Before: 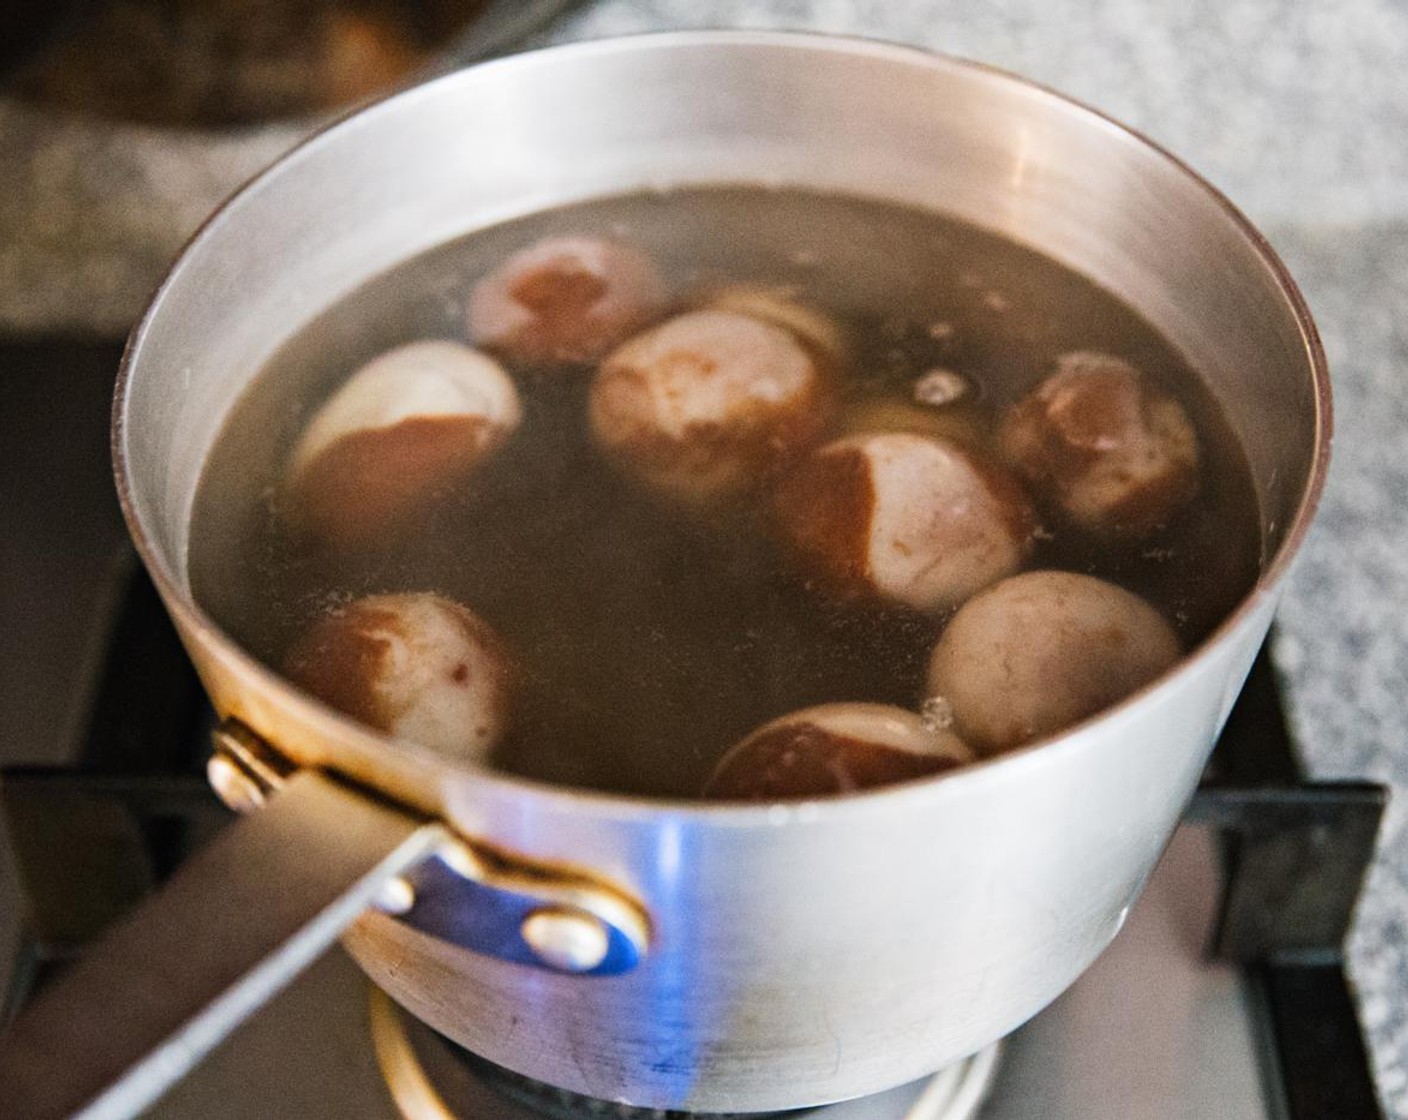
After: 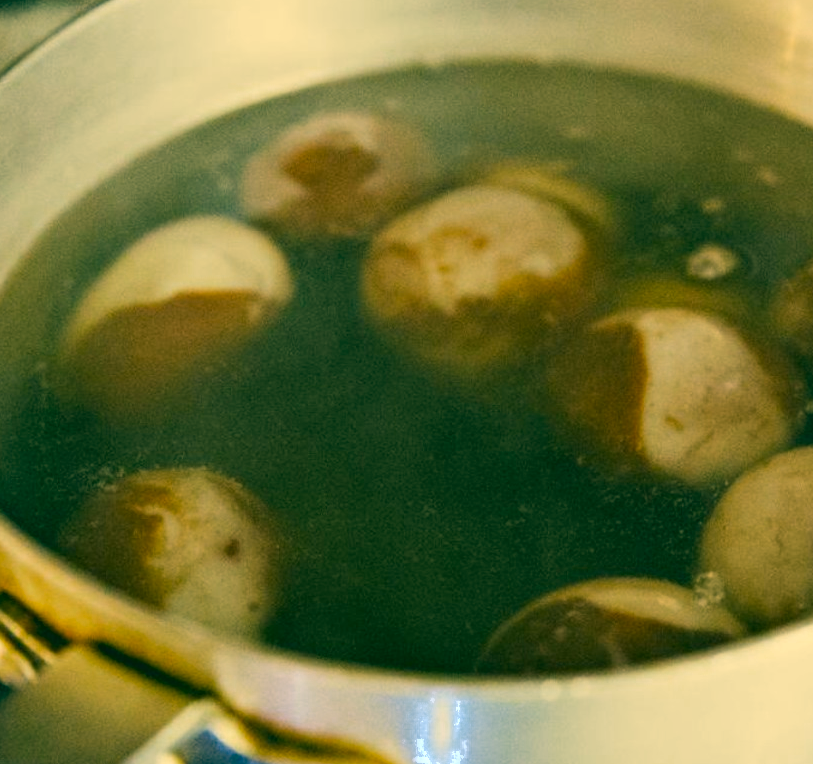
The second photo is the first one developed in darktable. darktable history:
color zones: curves: ch0 [(0.203, 0.433) (0.607, 0.517) (0.697, 0.696) (0.705, 0.897)]
color correction: highlights a* 1.83, highlights b* 34.02, shadows a* -36.68, shadows b* -5.48
levels: levels [0, 0.476, 0.951]
crop: left 16.202%, top 11.208%, right 26.045%, bottom 20.557%
